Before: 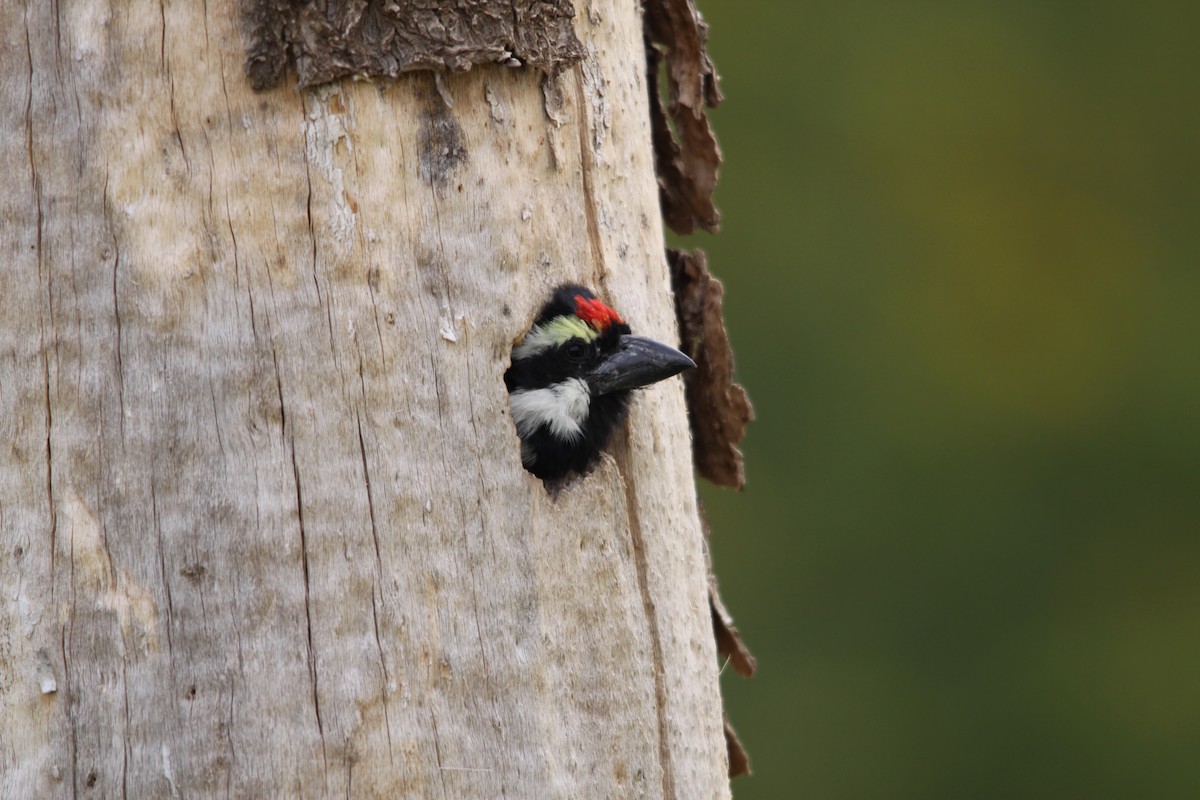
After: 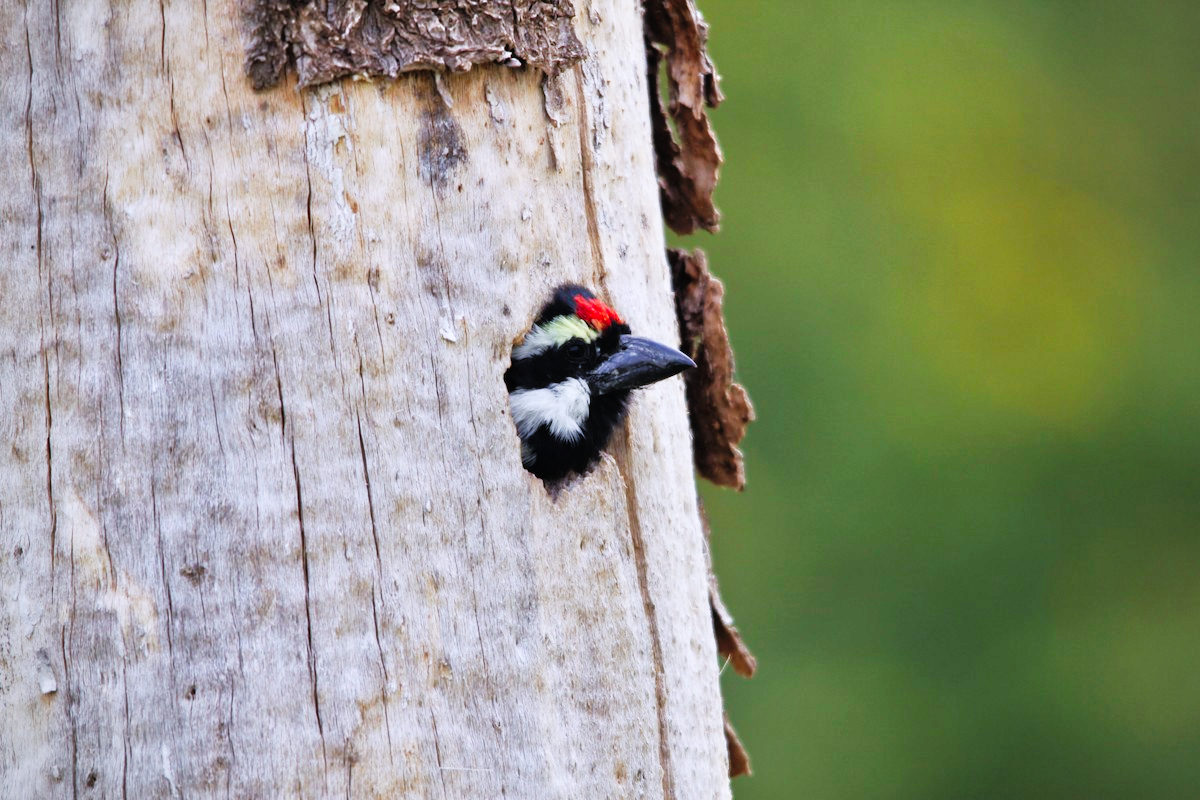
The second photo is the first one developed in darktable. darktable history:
tone equalizer: -7 EV 0.15 EV, -6 EV 0.6 EV, -5 EV 1.15 EV, -4 EV 1.33 EV, -3 EV 1.15 EV, -2 EV 0.6 EV, -1 EV 0.15 EV, mask exposure compensation -0.5 EV
tone curve: curves: ch0 [(0, 0) (0.003, 0.002) (0.011, 0.006) (0.025, 0.014) (0.044, 0.02) (0.069, 0.027) (0.1, 0.036) (0.136, 0.05) (0.177, 0.081) (0.224, 0.118) (0.277, 0.183) (0.335, 0.262) (0.399, 0.351) (0.468, 0.456) (0.543, 0.571) (0.623, 0.692) (0.709, 0.795) (0.801, 0.88) (0.898, 0.948) (1, 1)], preserve colors none
color calibration: illuminant as shot in camera, x 0.37, y 0.382, temperature 4313.32 K
vignetting: fall-off radius 81.94%
